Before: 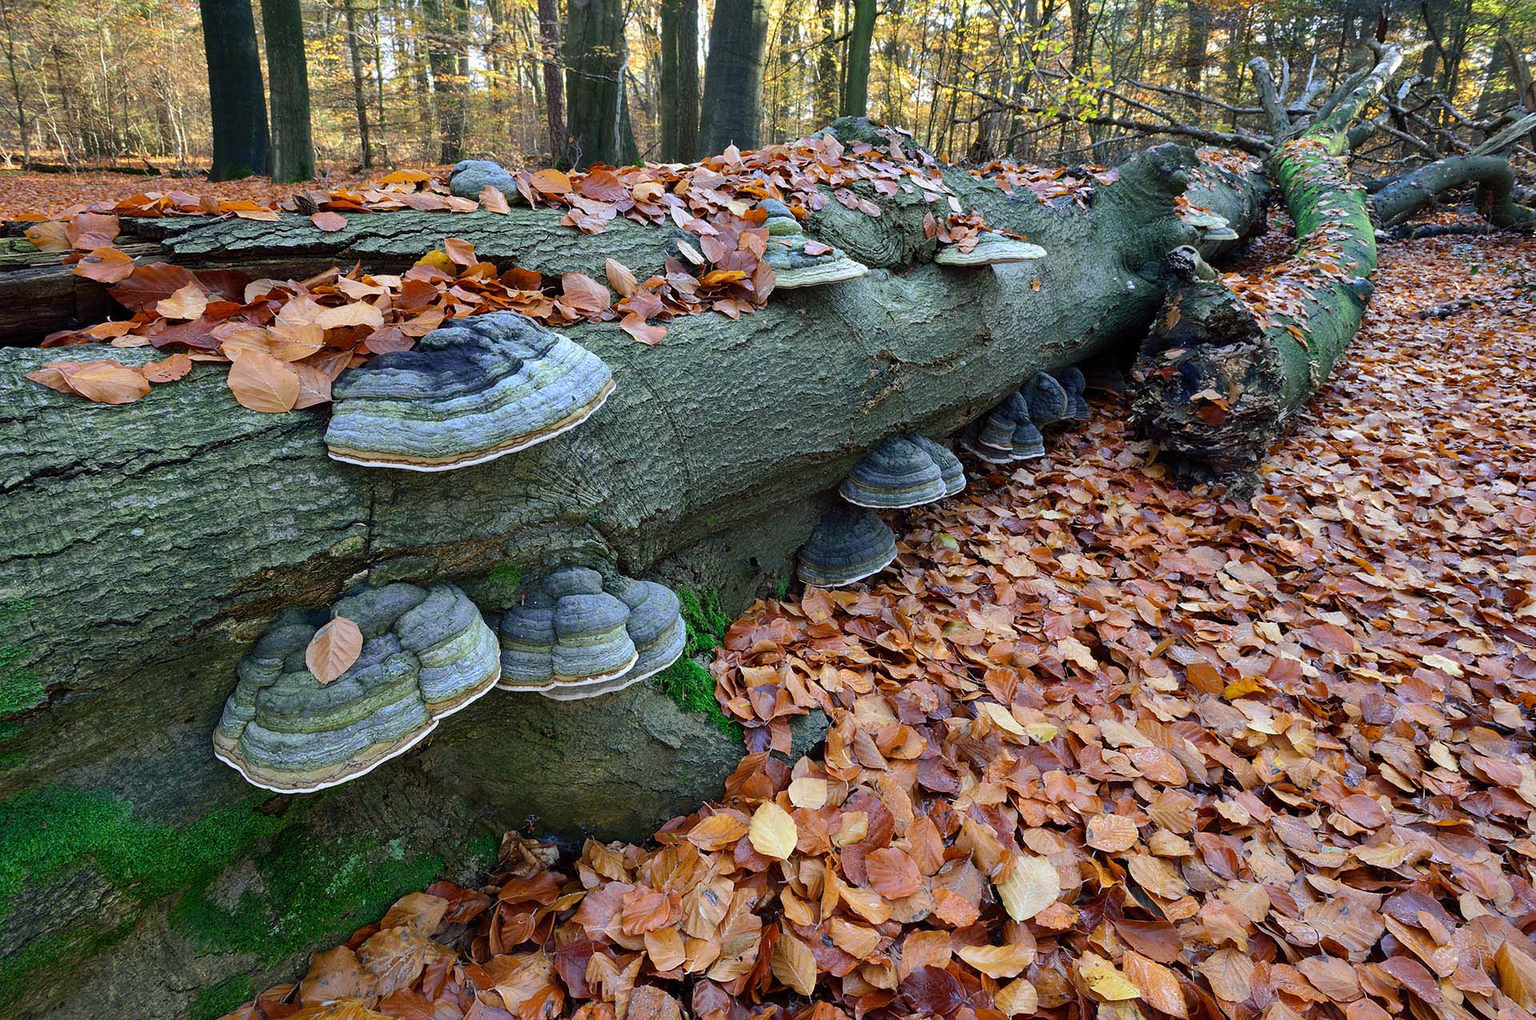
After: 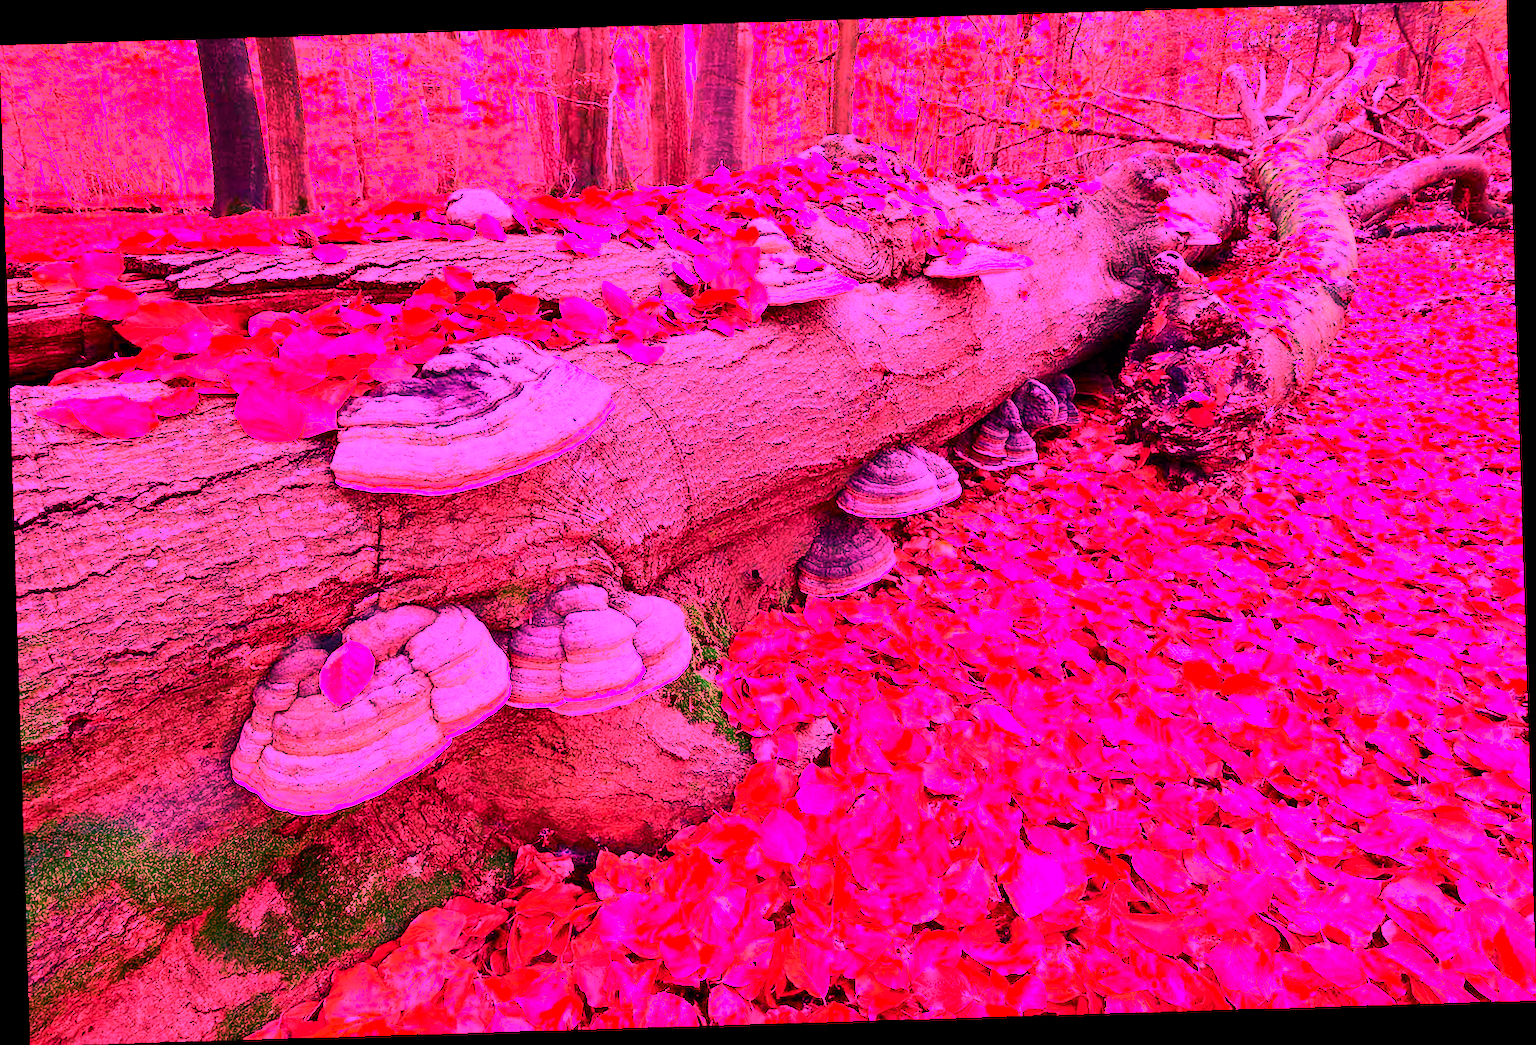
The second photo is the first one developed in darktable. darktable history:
white balance: red 4.26, blue 1.802
rotate and perspective: rotation -1.75°, automatic cropping off
tone curve: curves: ch0 [(0, 0) (0.058, 0.027) (0.214, 0.183) (0.304, 0.288) (0.522, 0.549) (0.658, 0.7) (0.741, 0.775) (0.844, 0.866) (0.986, 0.957)]; ch1 [(0, 0) (0.172, 0.123) (0.312, 0.296) (0.437, 0.429) (0.471, 0.469) (0.502, 0.5) (0.513, 0.515) (0.572, 0.603) (0.617, 0.653) (0.68, 0.724) (0.889, 0.924) (1, 1)]; ch2 [(0, 0) (0.411, 0.424) (0.489, 0.49) (0.502, 0.5) (0.517, 0.519) (0.549, 0.578) (0.604, 0.628) (0.693, 0.686) (1, 1)], color space Lab, independent channels, preserve colors none
